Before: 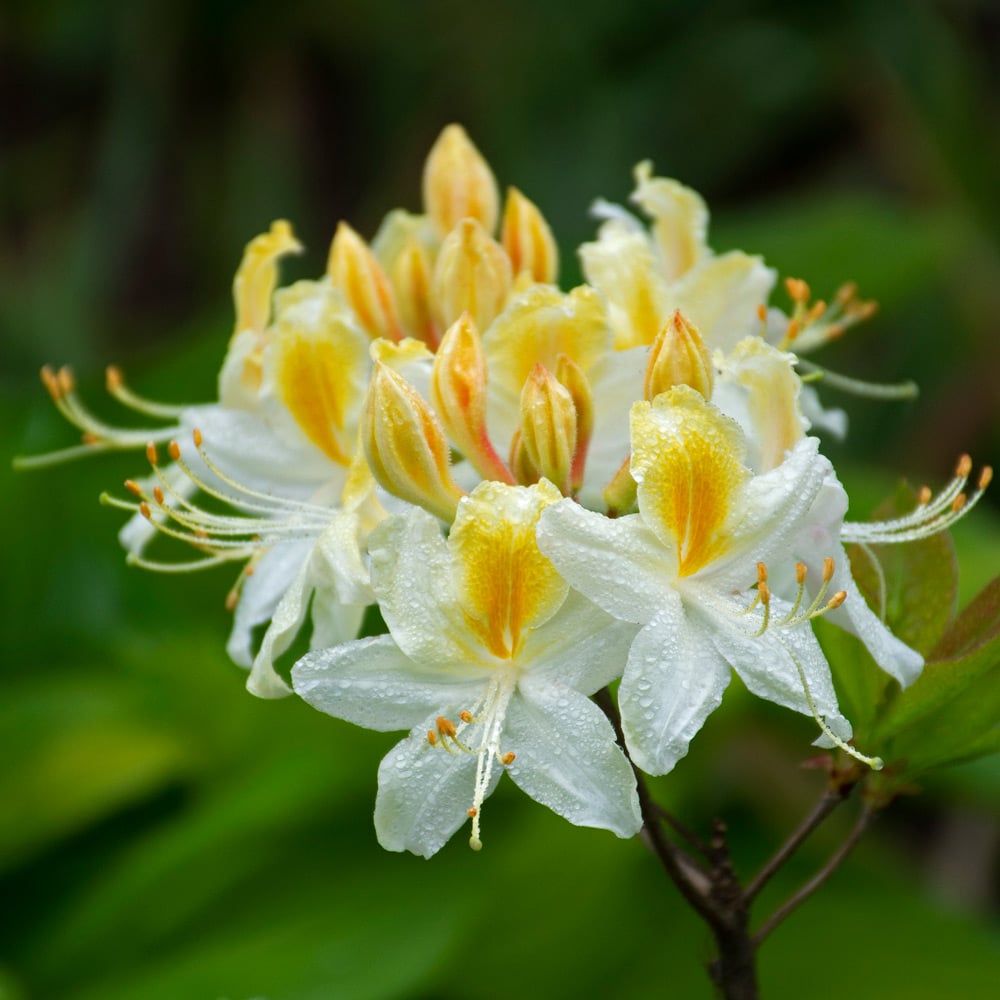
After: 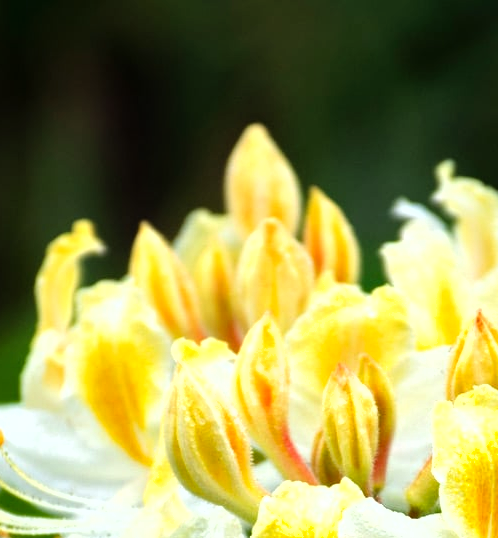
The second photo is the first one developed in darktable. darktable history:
exposure: exposure 0.081 EV, compensate highlight preservation false
tone equalizer: -8 EV -0.723 EV, -7 EV -0.708 EV, -6 EV -0.631 EV, -5 EV -0.368 EV, -3 EV 0.396 EV, -2 EV 0.6 EV, -1 EV 0.677 EV, +0 EV 0.756 EV, mask exposure compensation -0.511 EV
shadows and highlights: shadows 37.36, highlights -27.07, soften with gaussian
crop: left 19.849%, right 30.344%, bottom 46.167%
